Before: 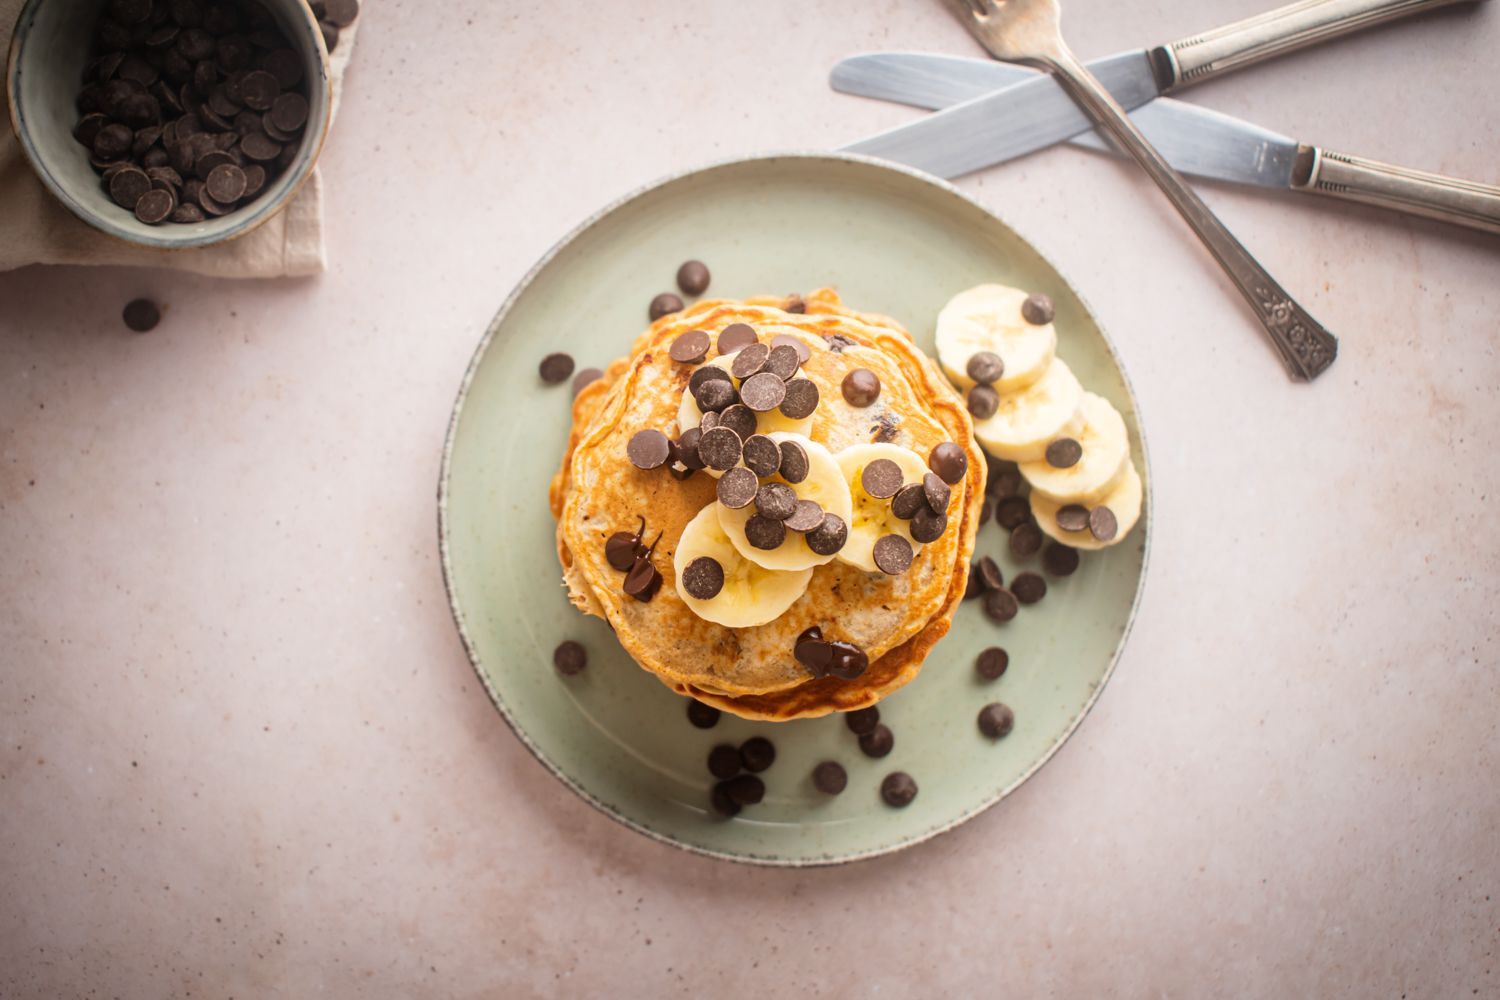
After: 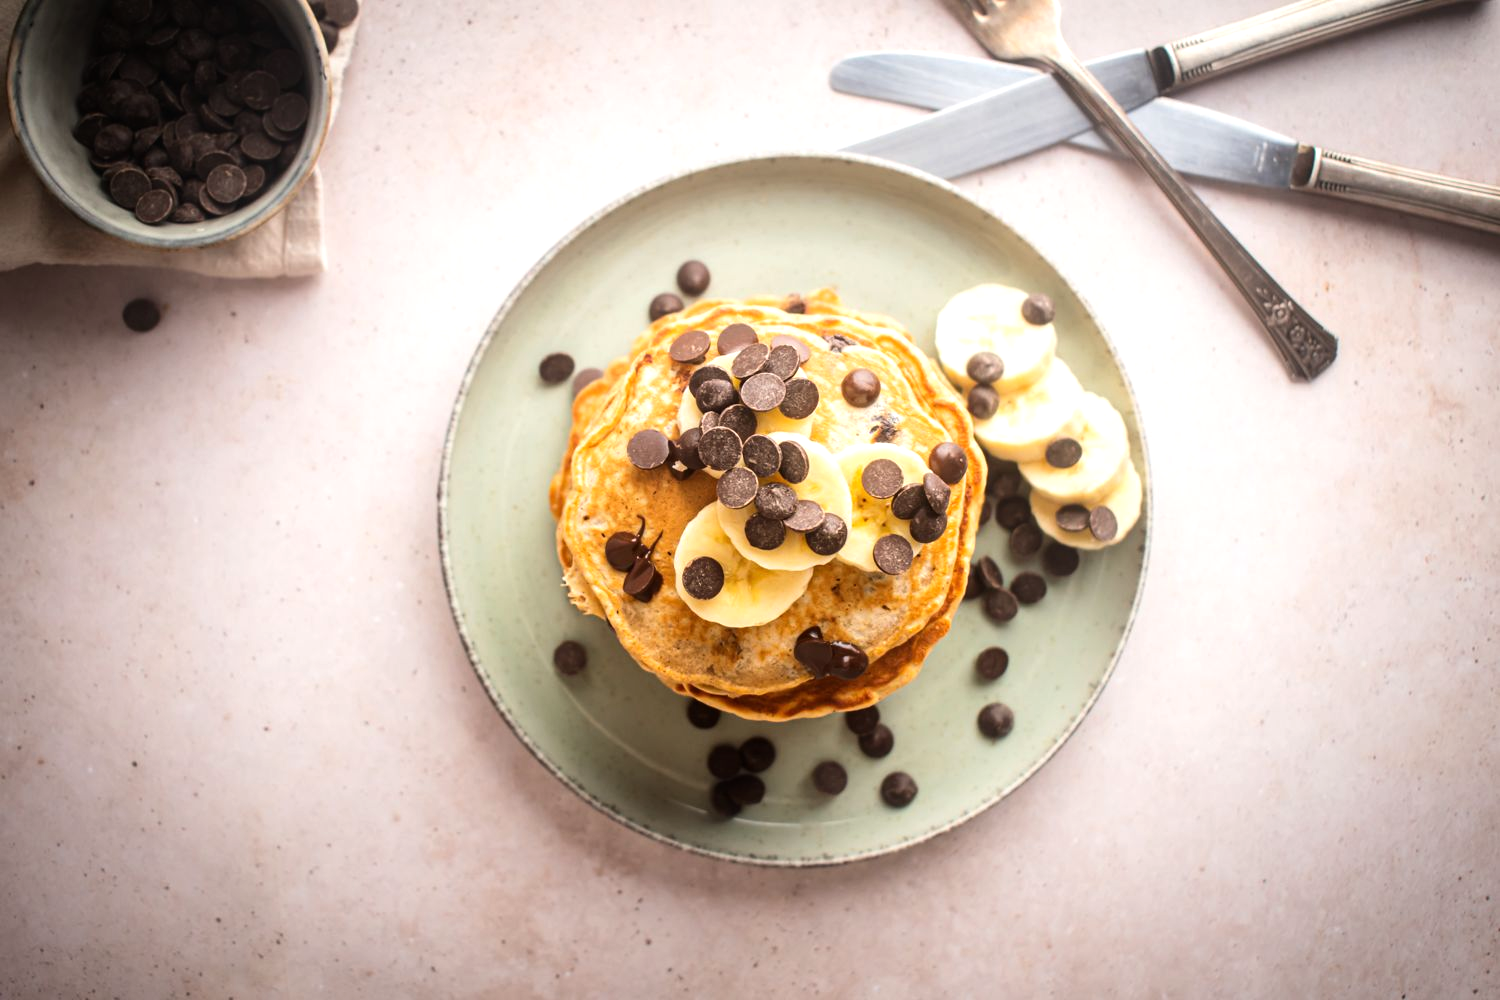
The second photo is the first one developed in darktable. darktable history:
tone equalizer: -8 EV -0.419 EV, -7 EV -0.356 EV, -6 EV -0.349 EV, -5 EV -0.192 EV, -3 EV 0.215 EV, -2 EV 0.33 EV, -1 EV 0.4 EV, +0 EV 0.42 EV, edges refinement/feathering 500, mask exposure compensation -1.57 EV, preserve details no
